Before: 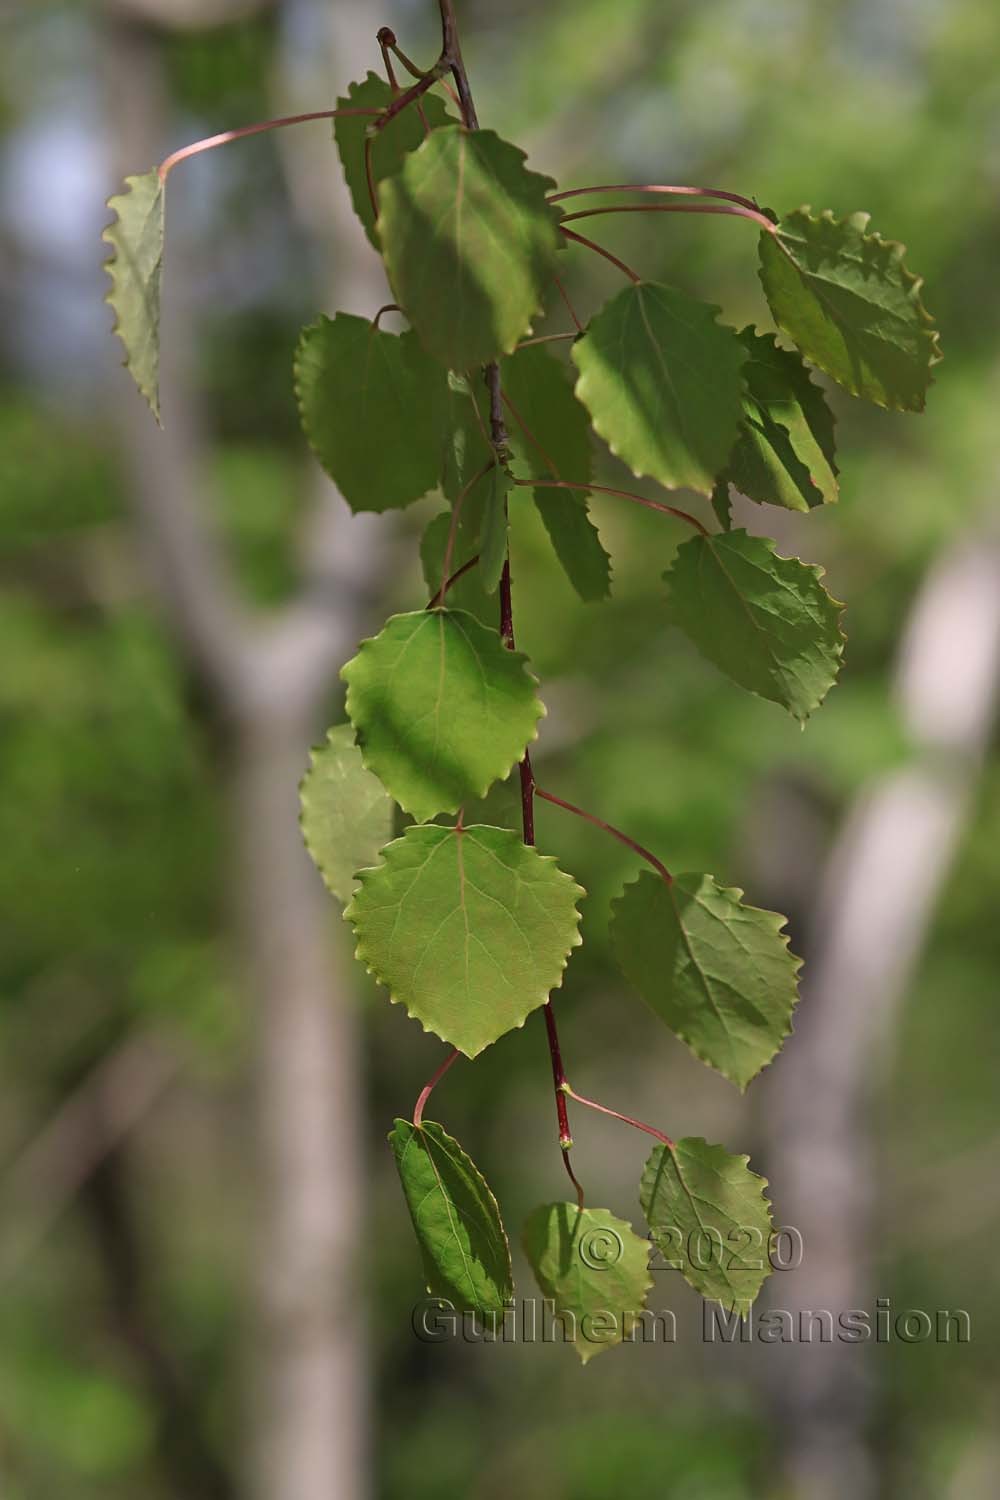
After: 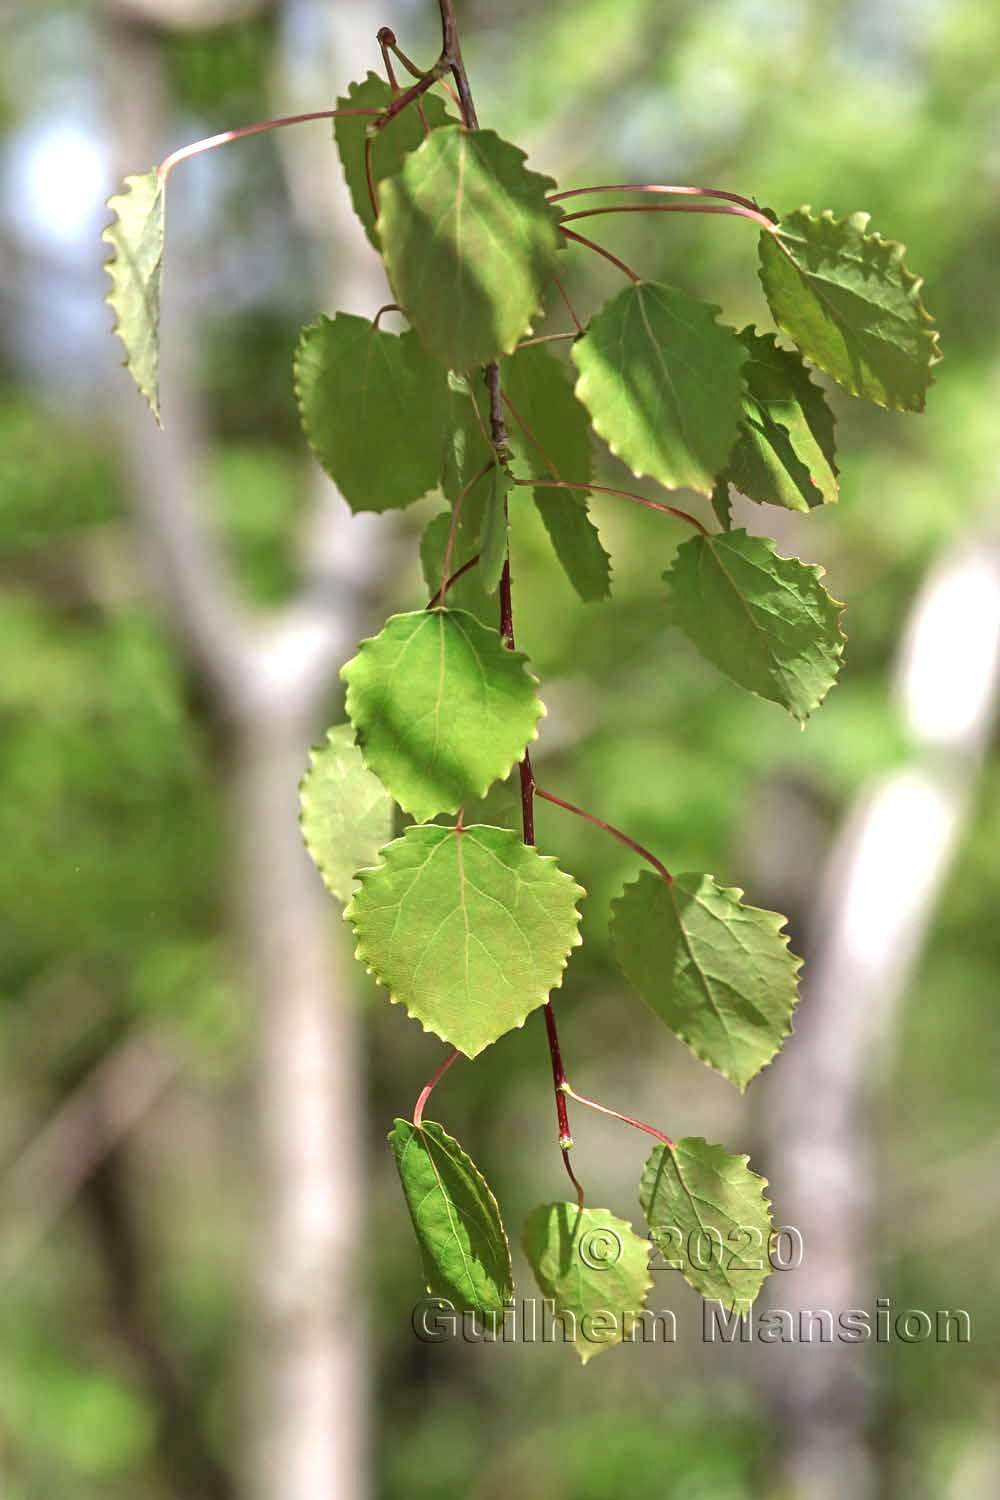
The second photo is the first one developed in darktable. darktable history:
color correction: highlights a* -2.97, highlights b* -2.44, shadows a* 2.03, shadows b* 2.89
exposure: black level correction 0, exposure 1.122 EV, compensate highlight preservation false
local contrast: on, module defaults
levels: levels [0, 0.499, 1]
